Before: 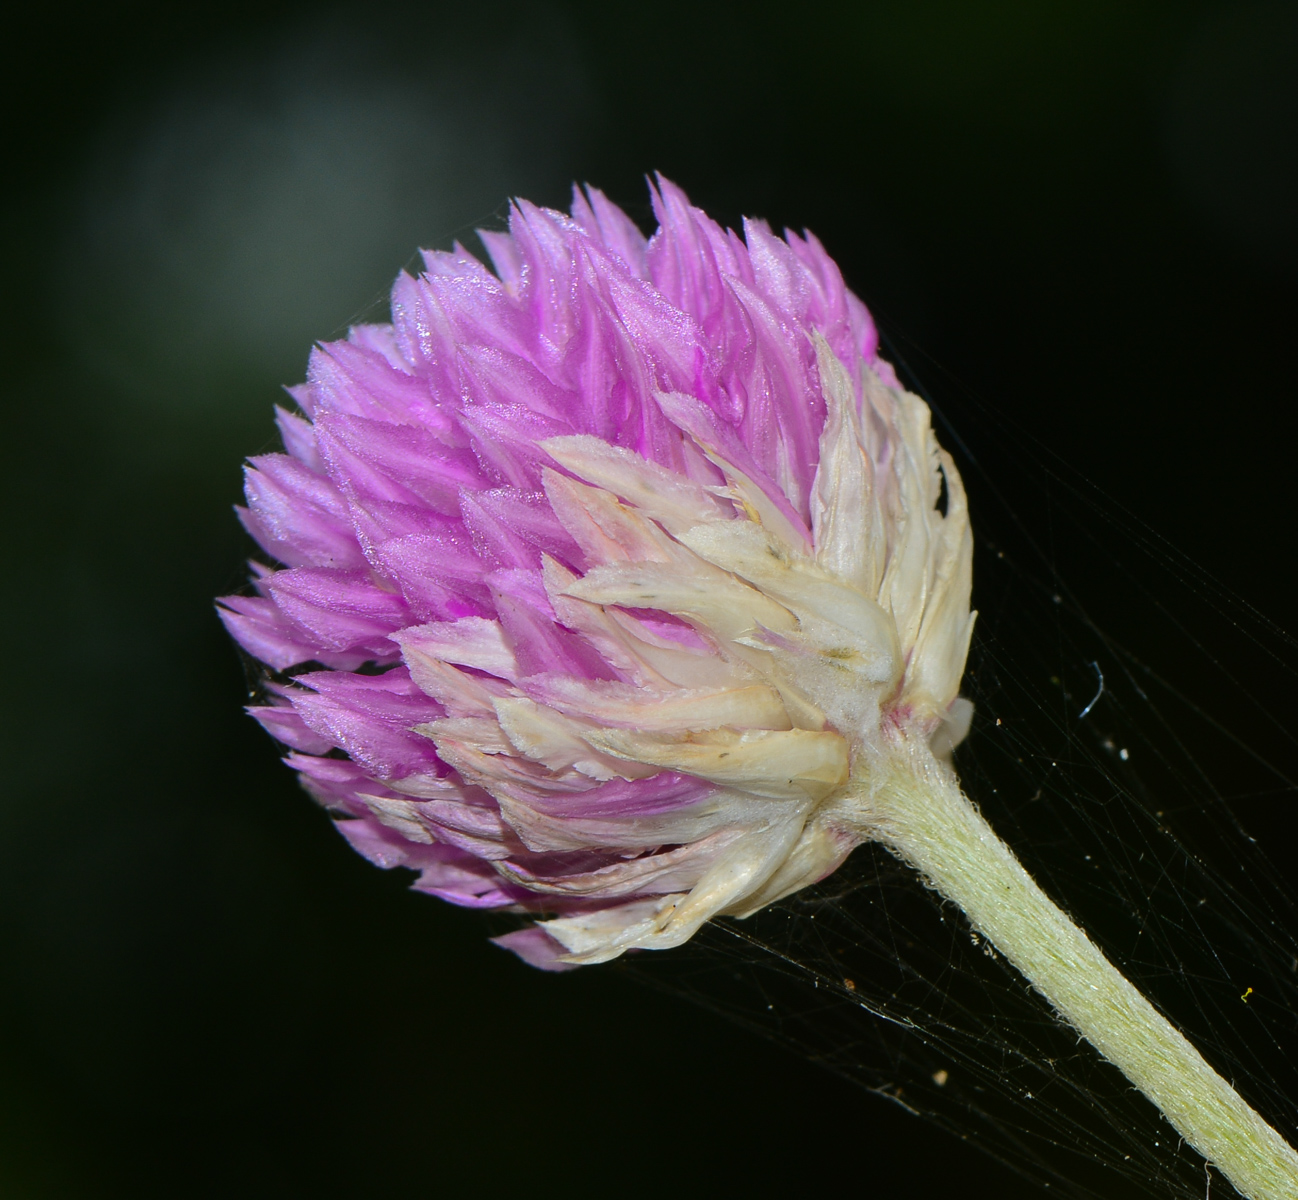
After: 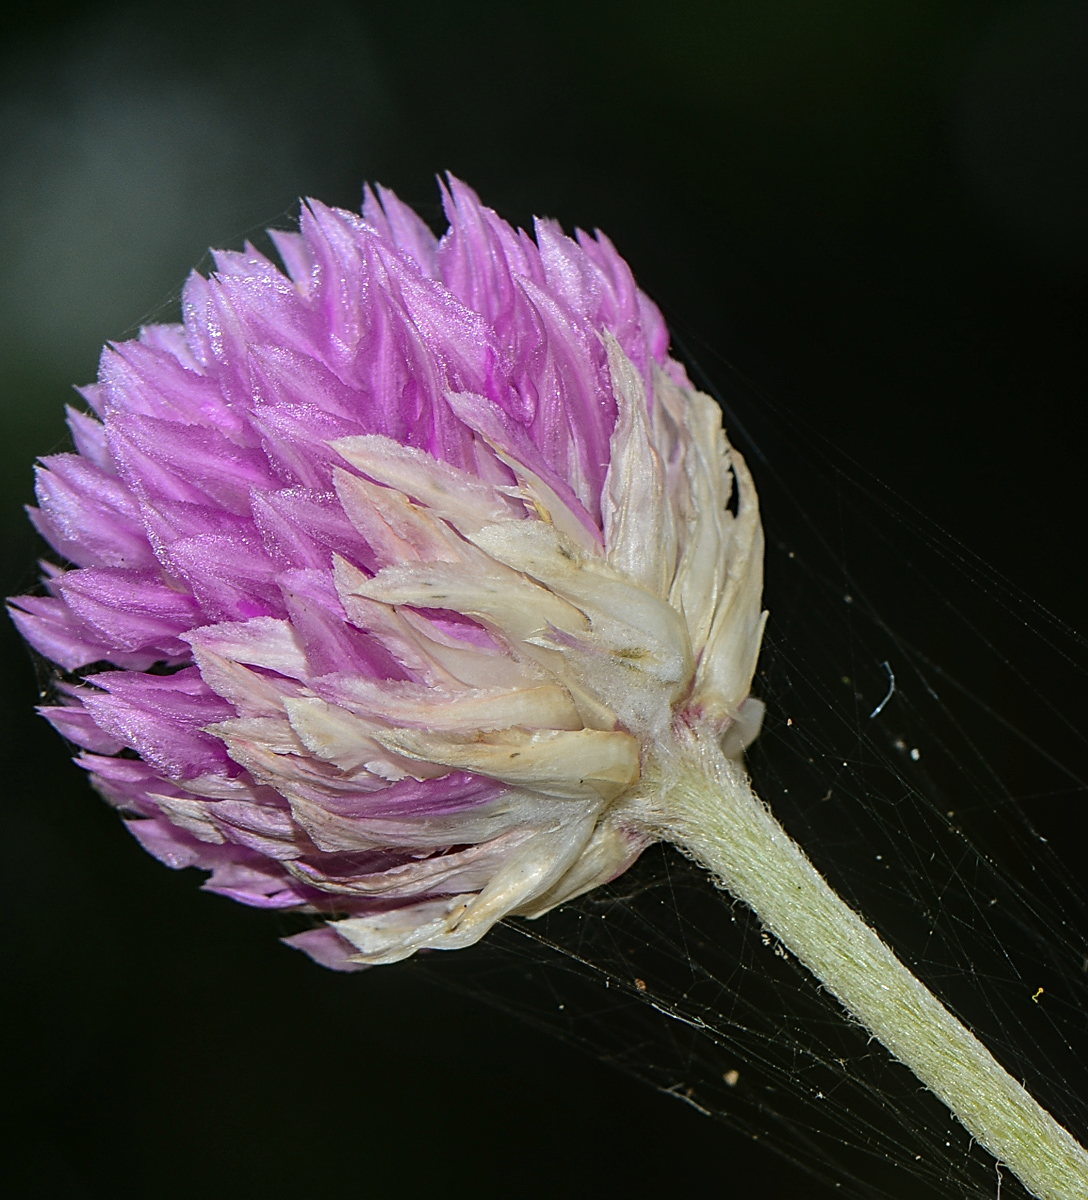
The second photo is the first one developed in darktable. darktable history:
crop: left 16.145%
sharpen: amount 0.575
local contrast: on, module defaults
contrast brightness saturation: saturation -0.1
